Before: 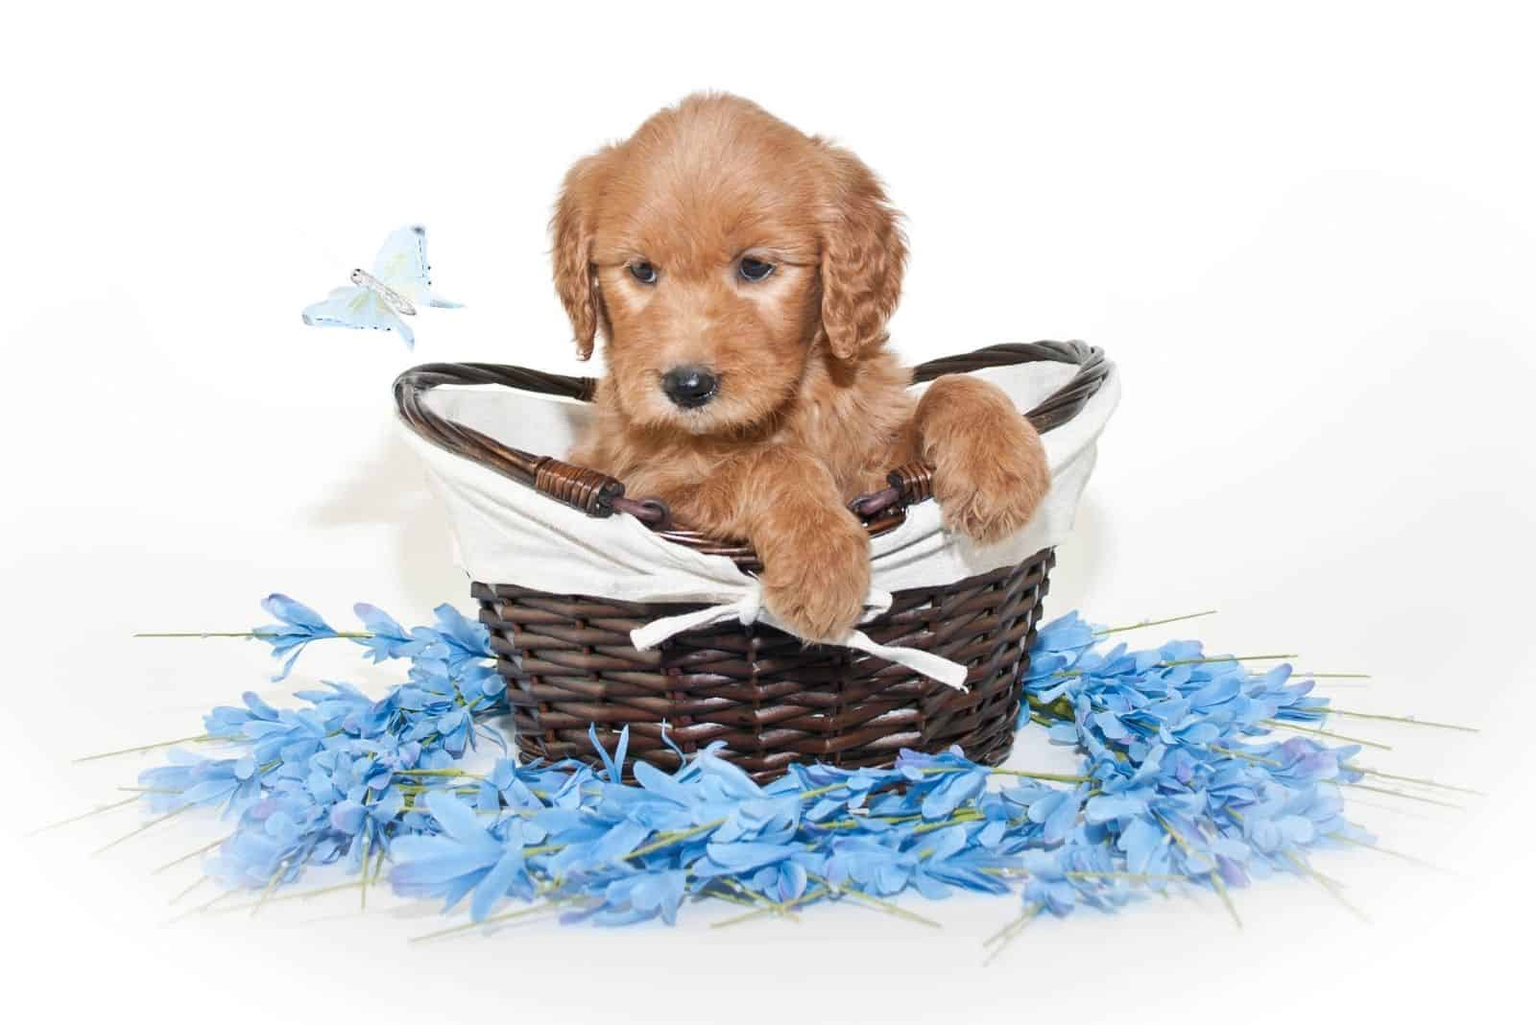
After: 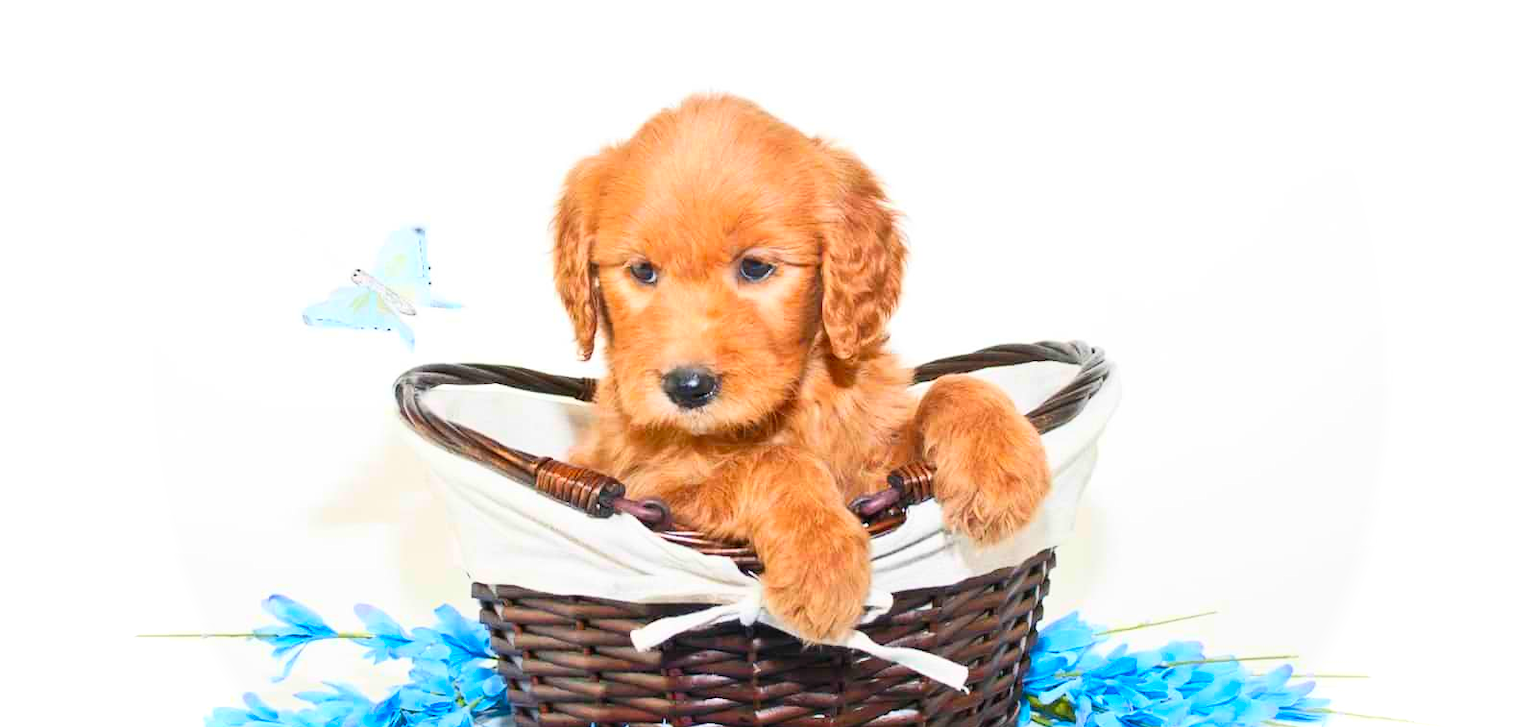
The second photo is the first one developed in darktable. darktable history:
vignetting: fall-off radius 60.93%, brightness 0.98, saturation -0.493
contrast brightness saturation: contrast 0.205, brightness 0.199, saturation 0.81
crop: bottom 29.027%
